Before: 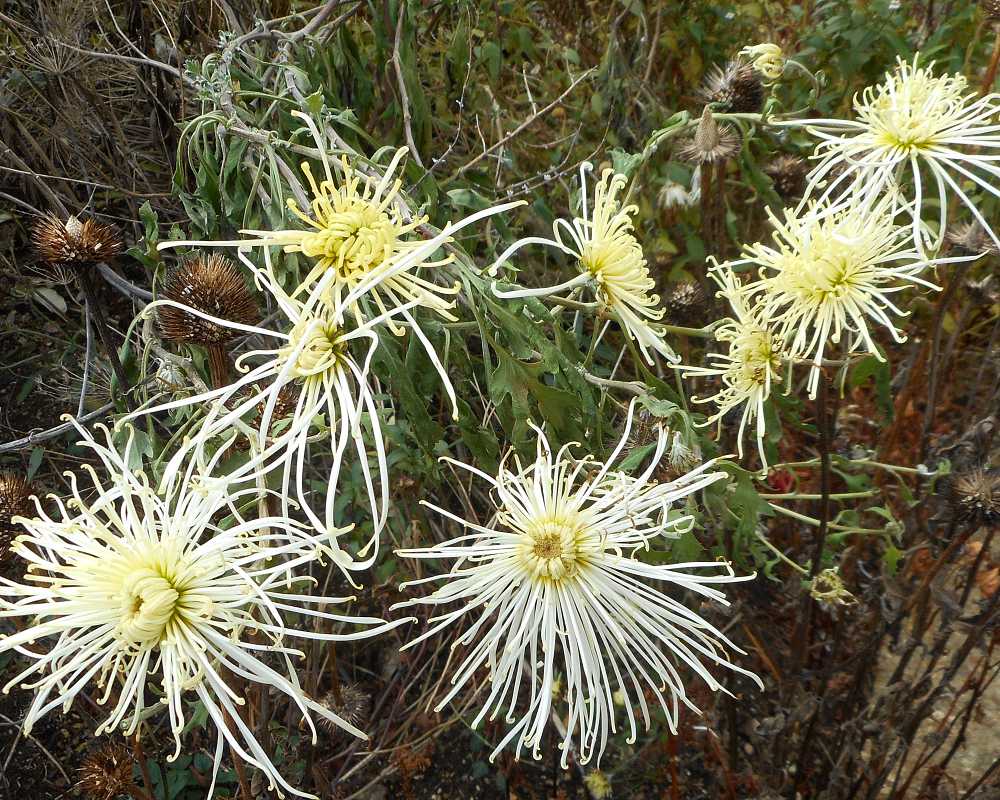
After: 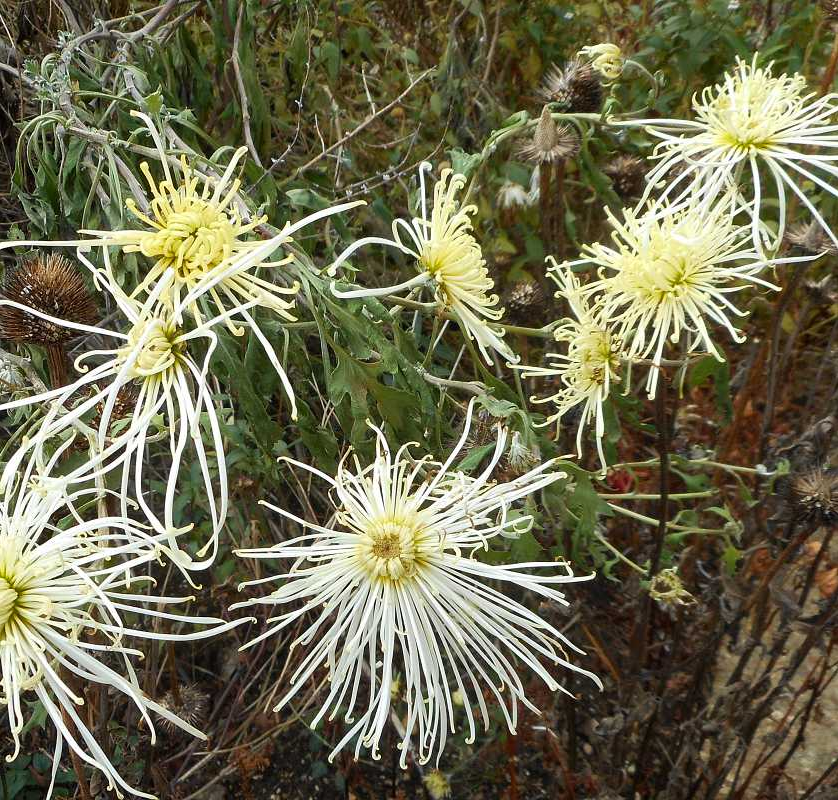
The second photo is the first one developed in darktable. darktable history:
crop: left 16.145%
shadows and highlights: shadows 20.91, highlights -82.73, soften with gaussian
